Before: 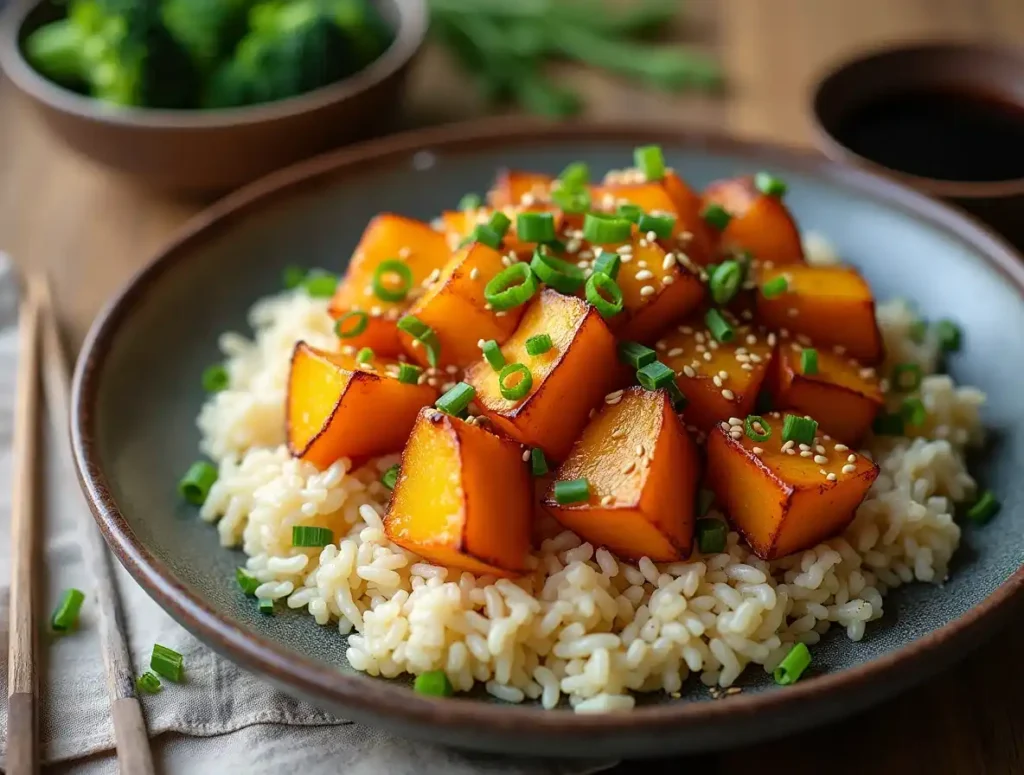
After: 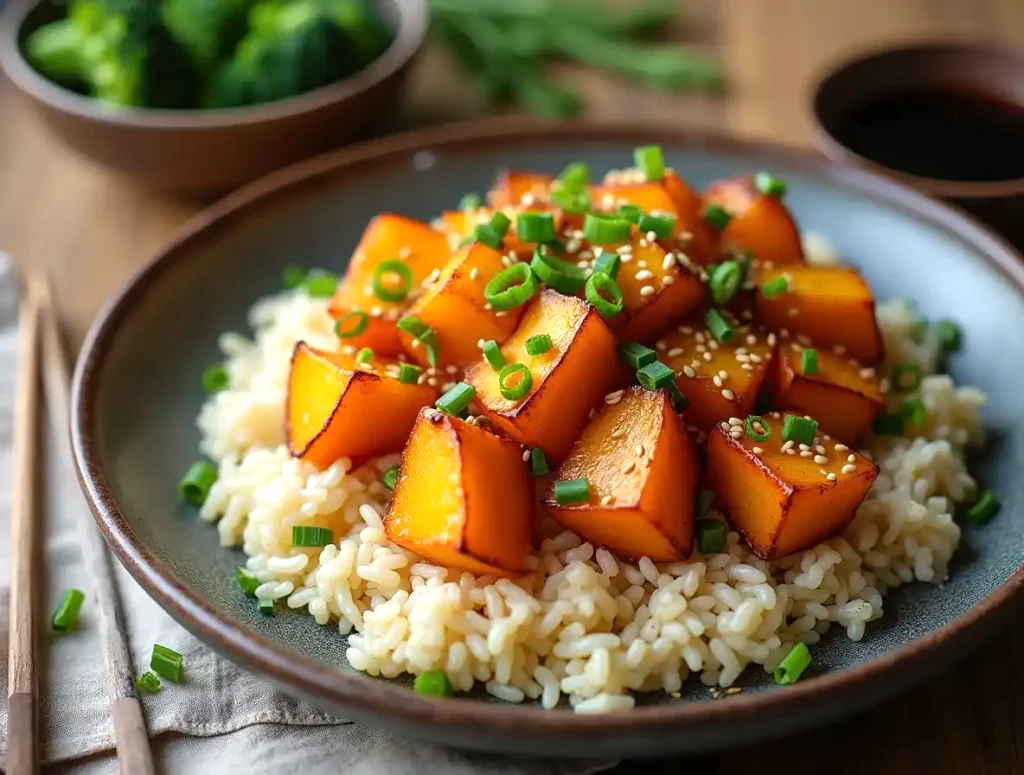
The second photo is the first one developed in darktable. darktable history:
exposure: exposure 0.238 EV, compensate highlight preservation false
